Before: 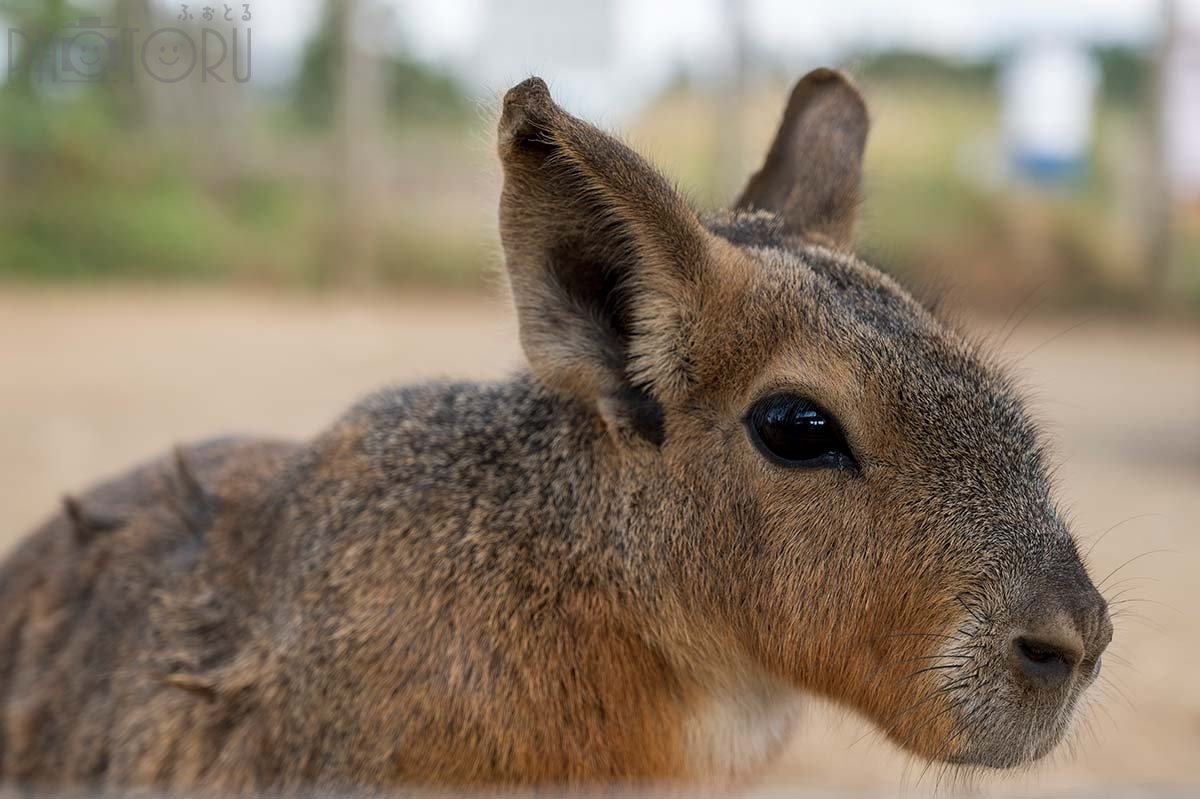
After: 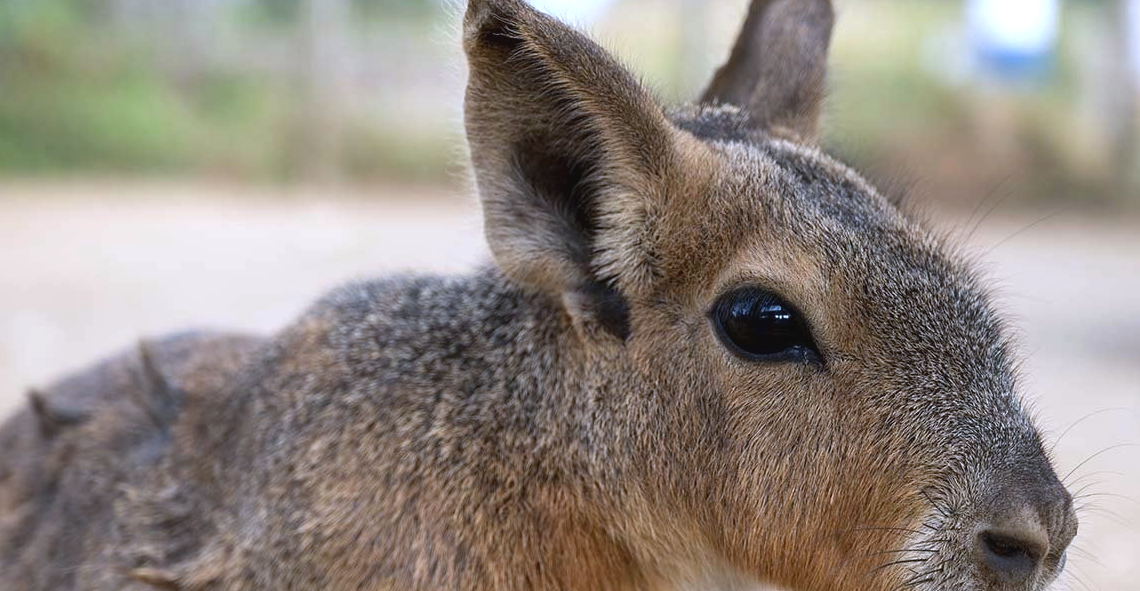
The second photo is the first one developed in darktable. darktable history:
white balance: red 0.948, green 1.02, blue 1.176
exposure: black level correction 0, exposure 0.7 EV, compensate exposure bias true, compensate highlight preservation false
contrast brightness saturation: contrast -0.08, brightness -0.04, saturation -0.11
crop and rotate: left 2.991%, top 13.302%, right 1.981%, bottom 12.636%
